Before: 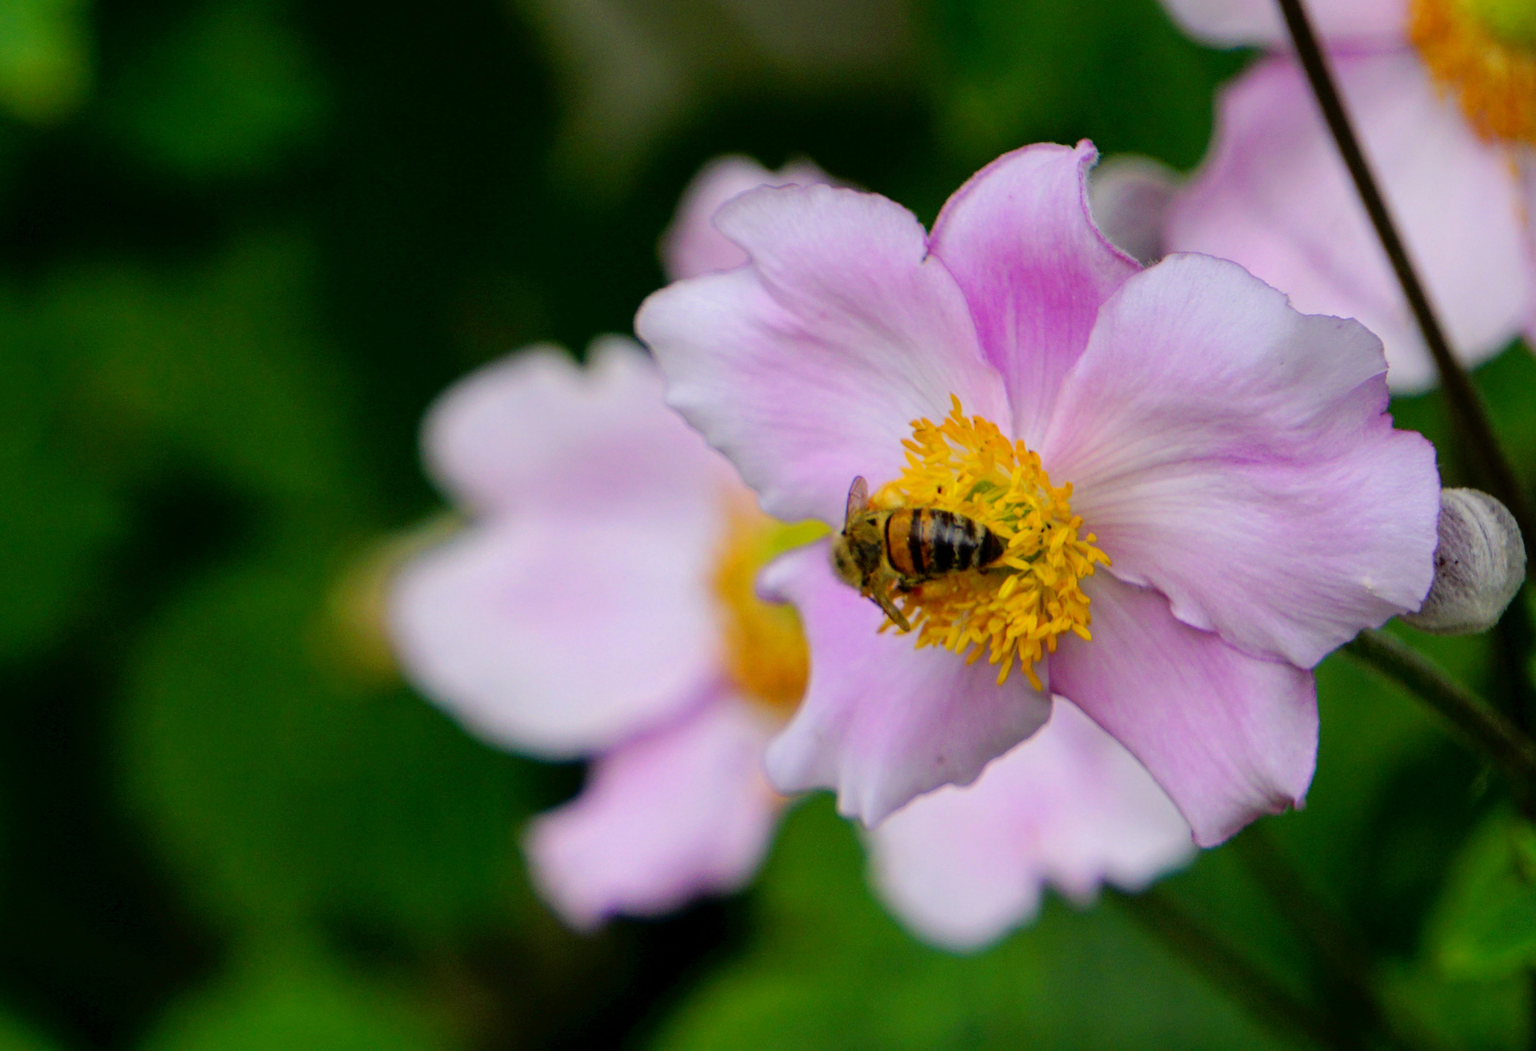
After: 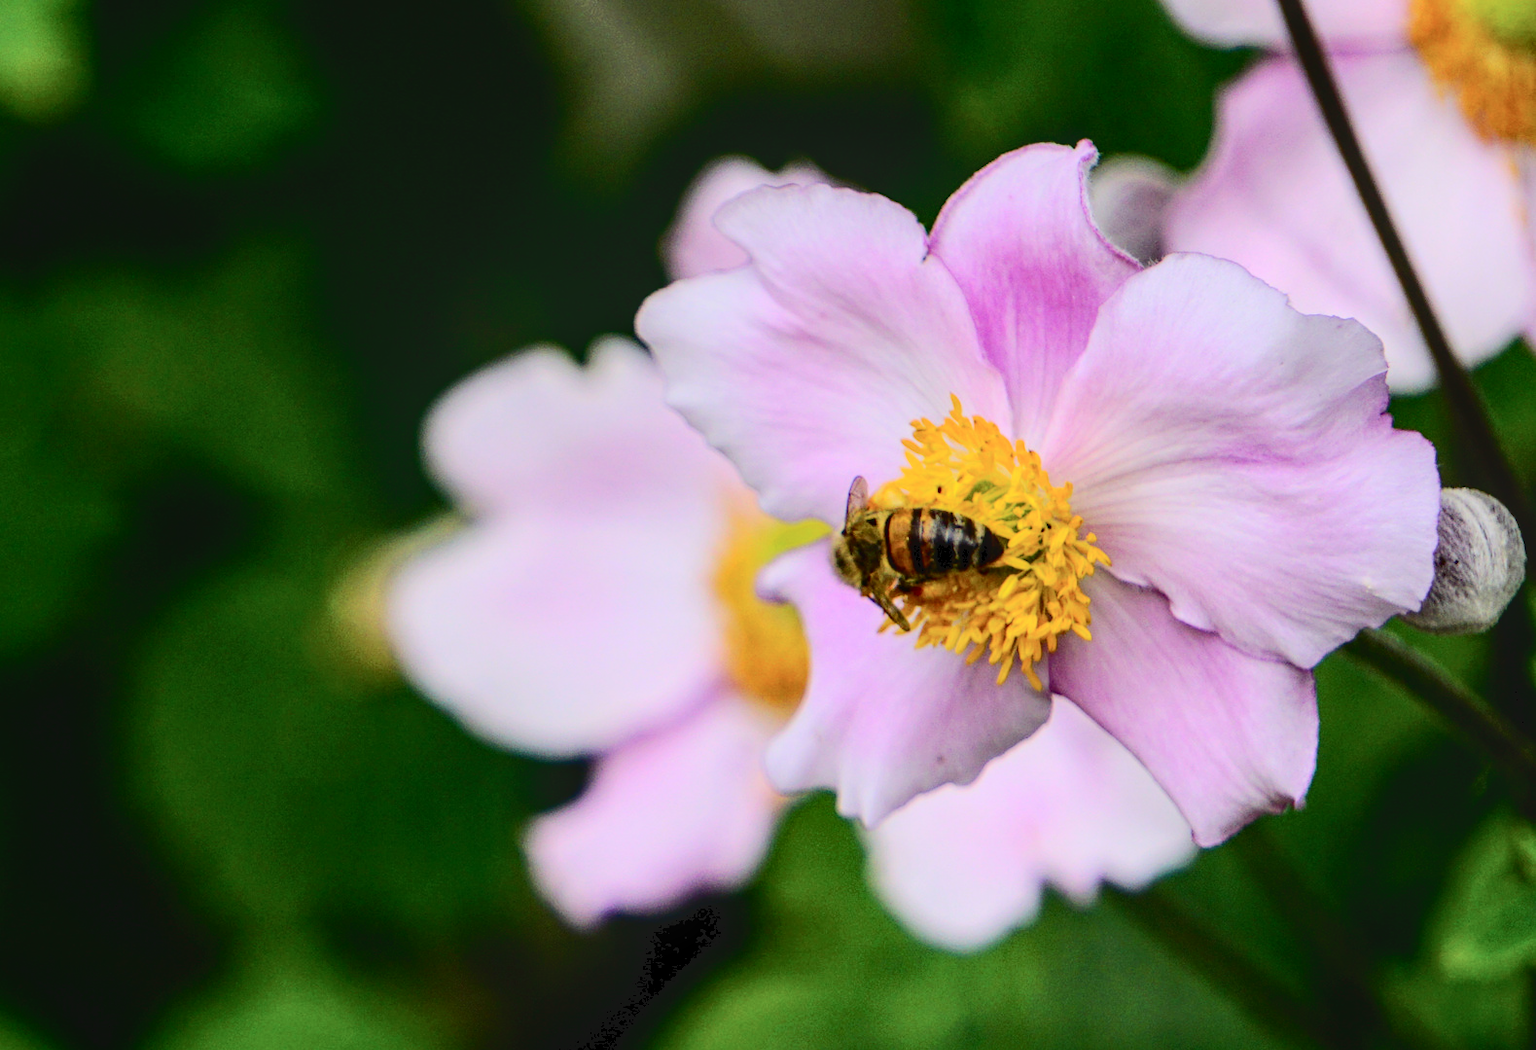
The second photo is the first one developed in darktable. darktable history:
local contrast: on, module defaults
tone curve: curves: ch0 [(0, 0) (0.003, 0.061) (0.011, 0.065) (0.025, 0.066) (0.044, 0.077) (0.069, 0.092) (0.1, 0.106) (0.136, 0.125) (0.177, 0.16) (0.224, 0.206) (0.277, 0.272) (0.335, 0.356) (0.399, 0.472) (0.468, 0.59) (0.543, 0.686) (0.623, 0.766) (0.709, 0.832) (0.801, 0.886) (0.898, 0.929) (1, 1)], color space Lab, independent channels, preserve colors none
